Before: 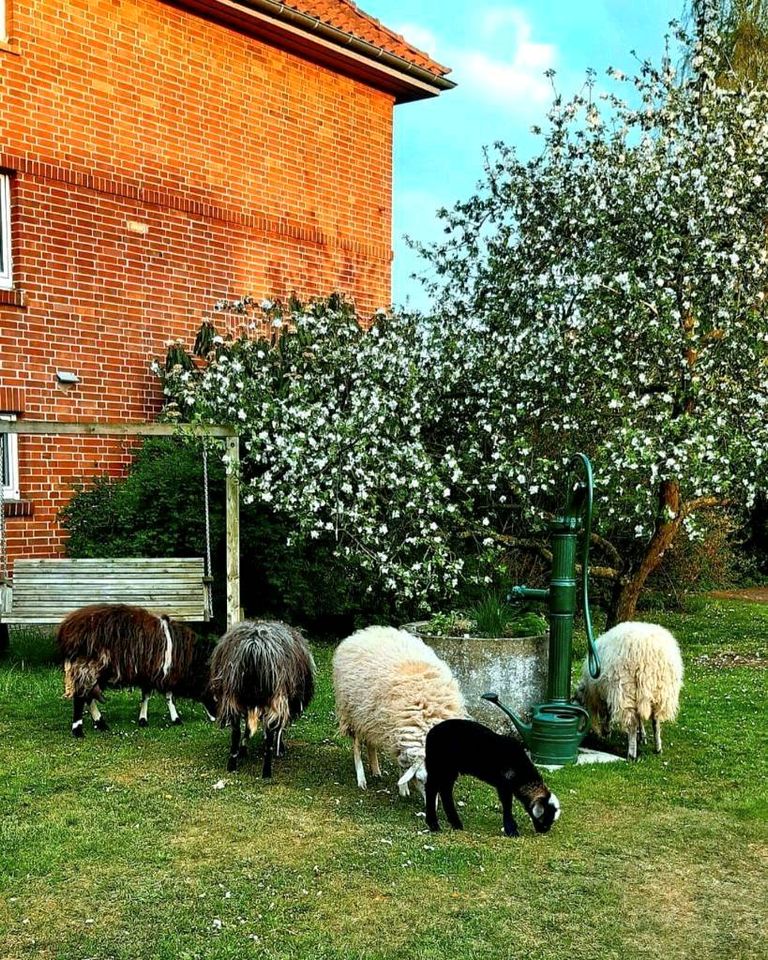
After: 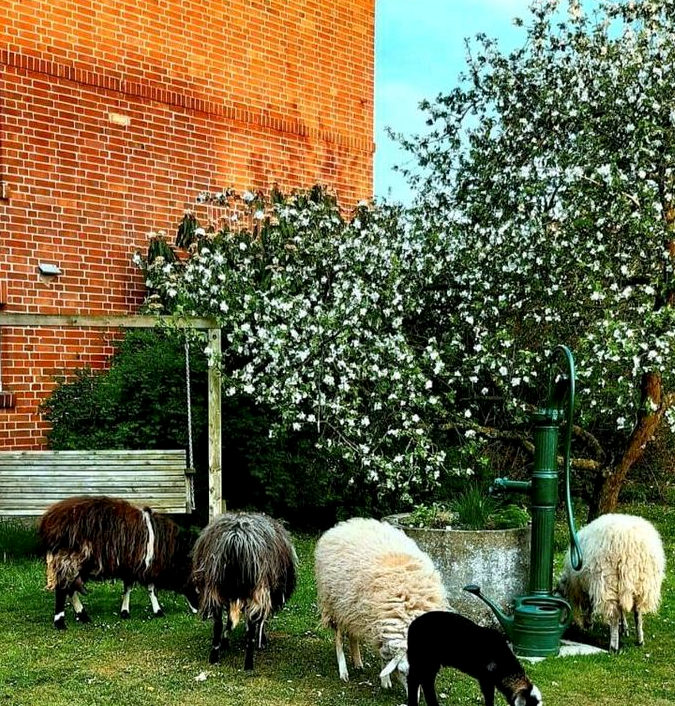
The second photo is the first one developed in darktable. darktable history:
crop and rotate: left 2.425%, top 11.305%, right 9.6%, bottom 15.08%
color balance: mode lift, gamma, gain (sRGB), lift [0.97, 1, 1, 1], gamma [1.03, 1, 1, 1]
